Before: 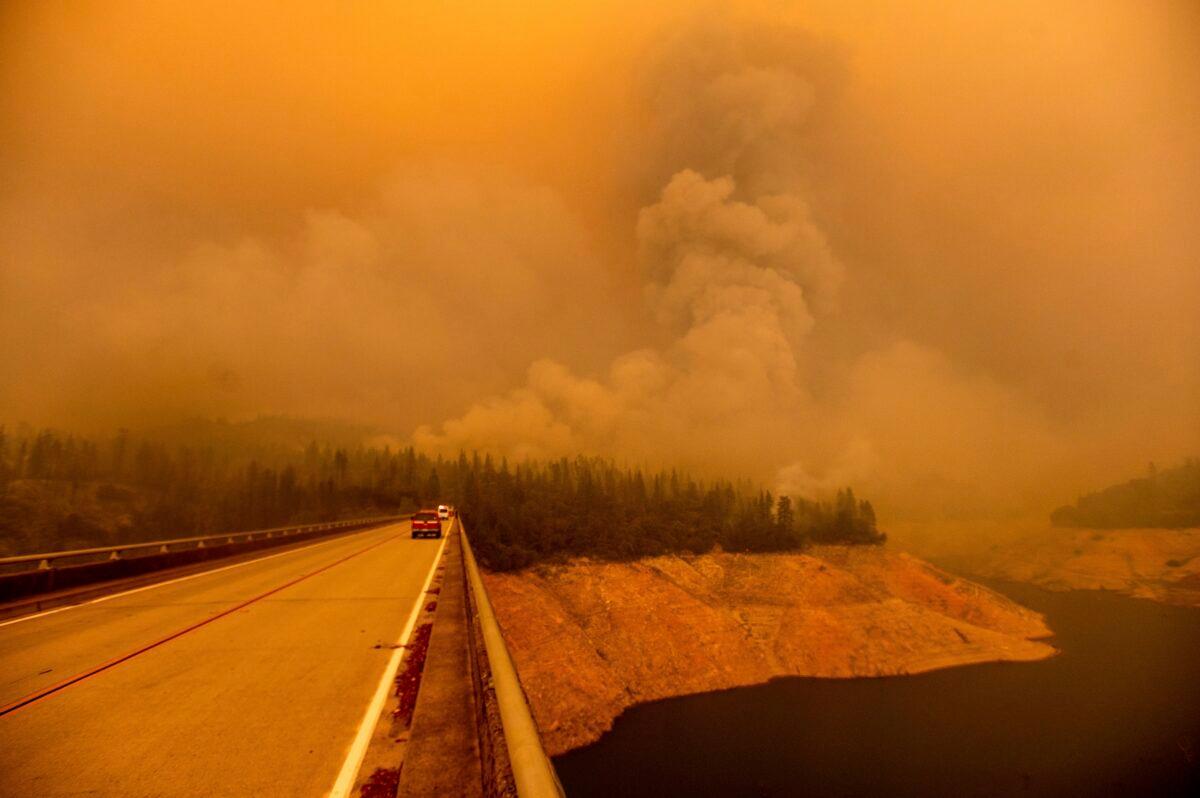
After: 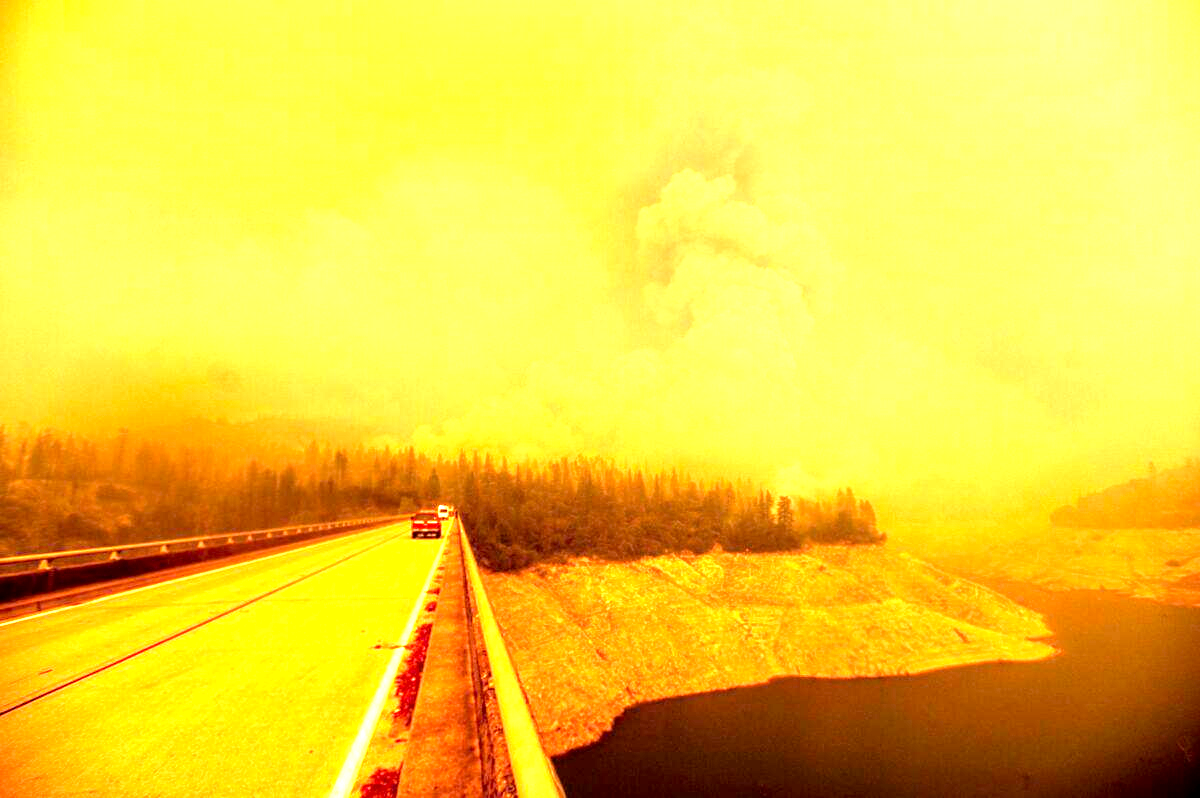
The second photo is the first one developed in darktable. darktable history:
tone equalizer: -8 EV -0.722 EV, -7 EV -0.681 EV, -6 EV -0.588 EV, -5 EV -0.39 EV, -3 EV 0.381 EV, -2 EV 0.6 EV, -1 EV 0.677 EV, +0 EV 0.78 EV
exposure: black level correction 0.001, exposure 1.845 EV, compensate highlight preservation false
